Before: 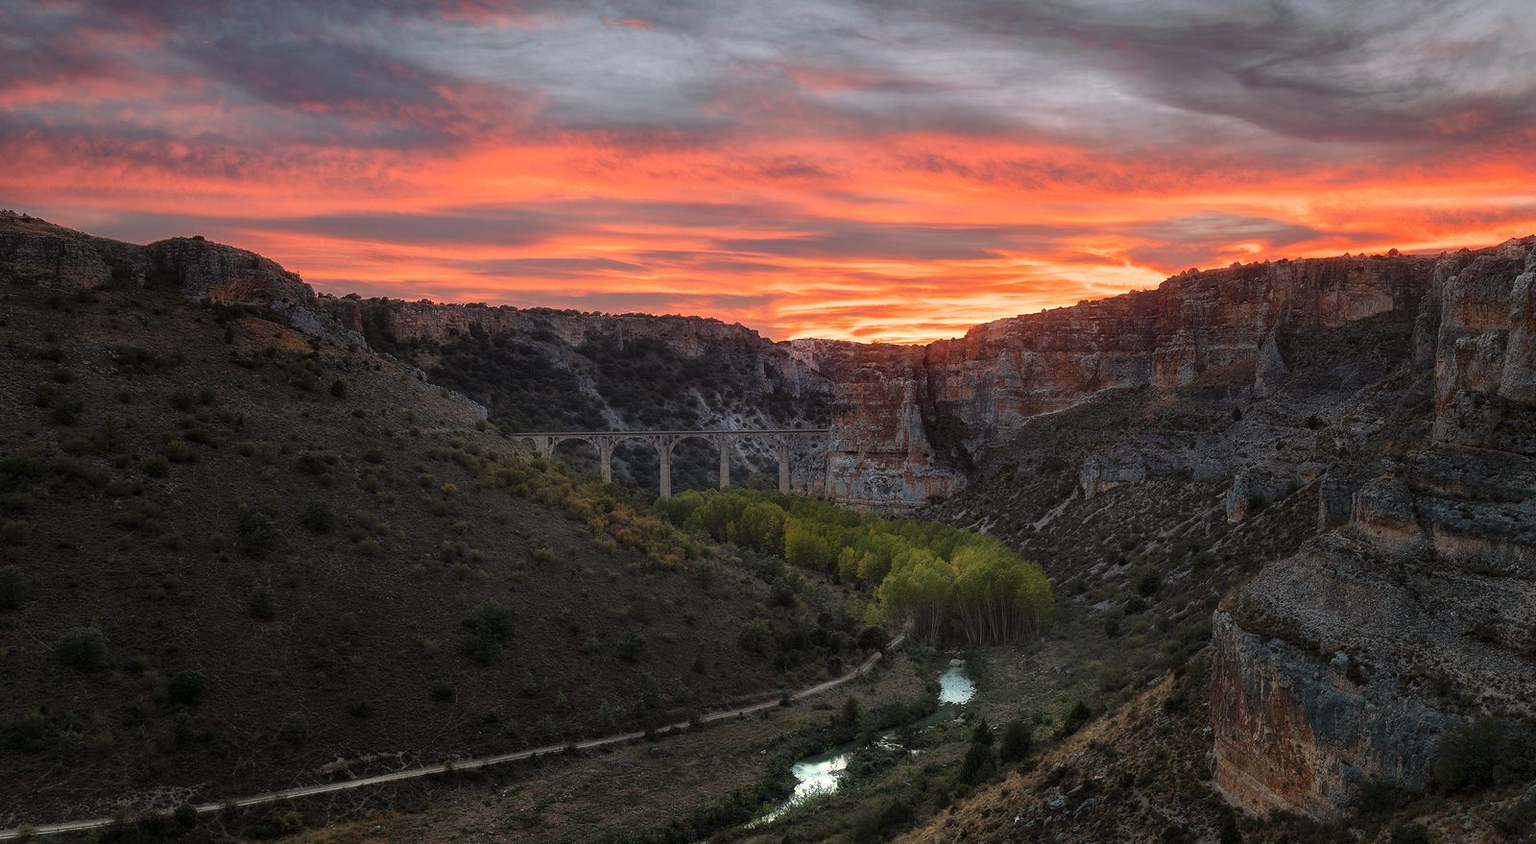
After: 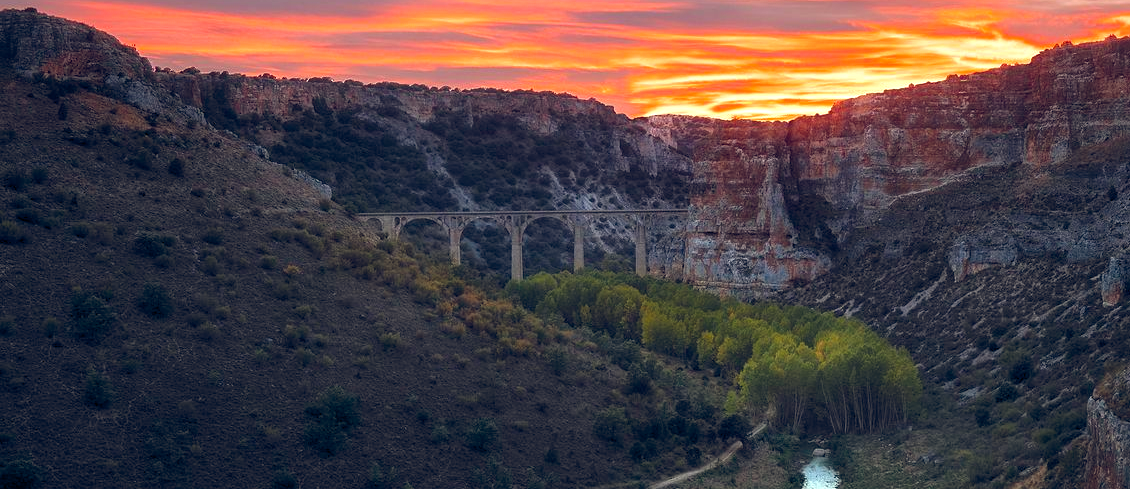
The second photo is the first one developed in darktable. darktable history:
crop: left 11.058%, top 27.157%, right 18.294%, bottom 17.198%
color balance rgb: global offset › chroma 0.154%, global offset › hue 253.64°, perceptual saturation grading › global saturation 24.956%, perceptual brilliance grading › global brilliance 17.715%
